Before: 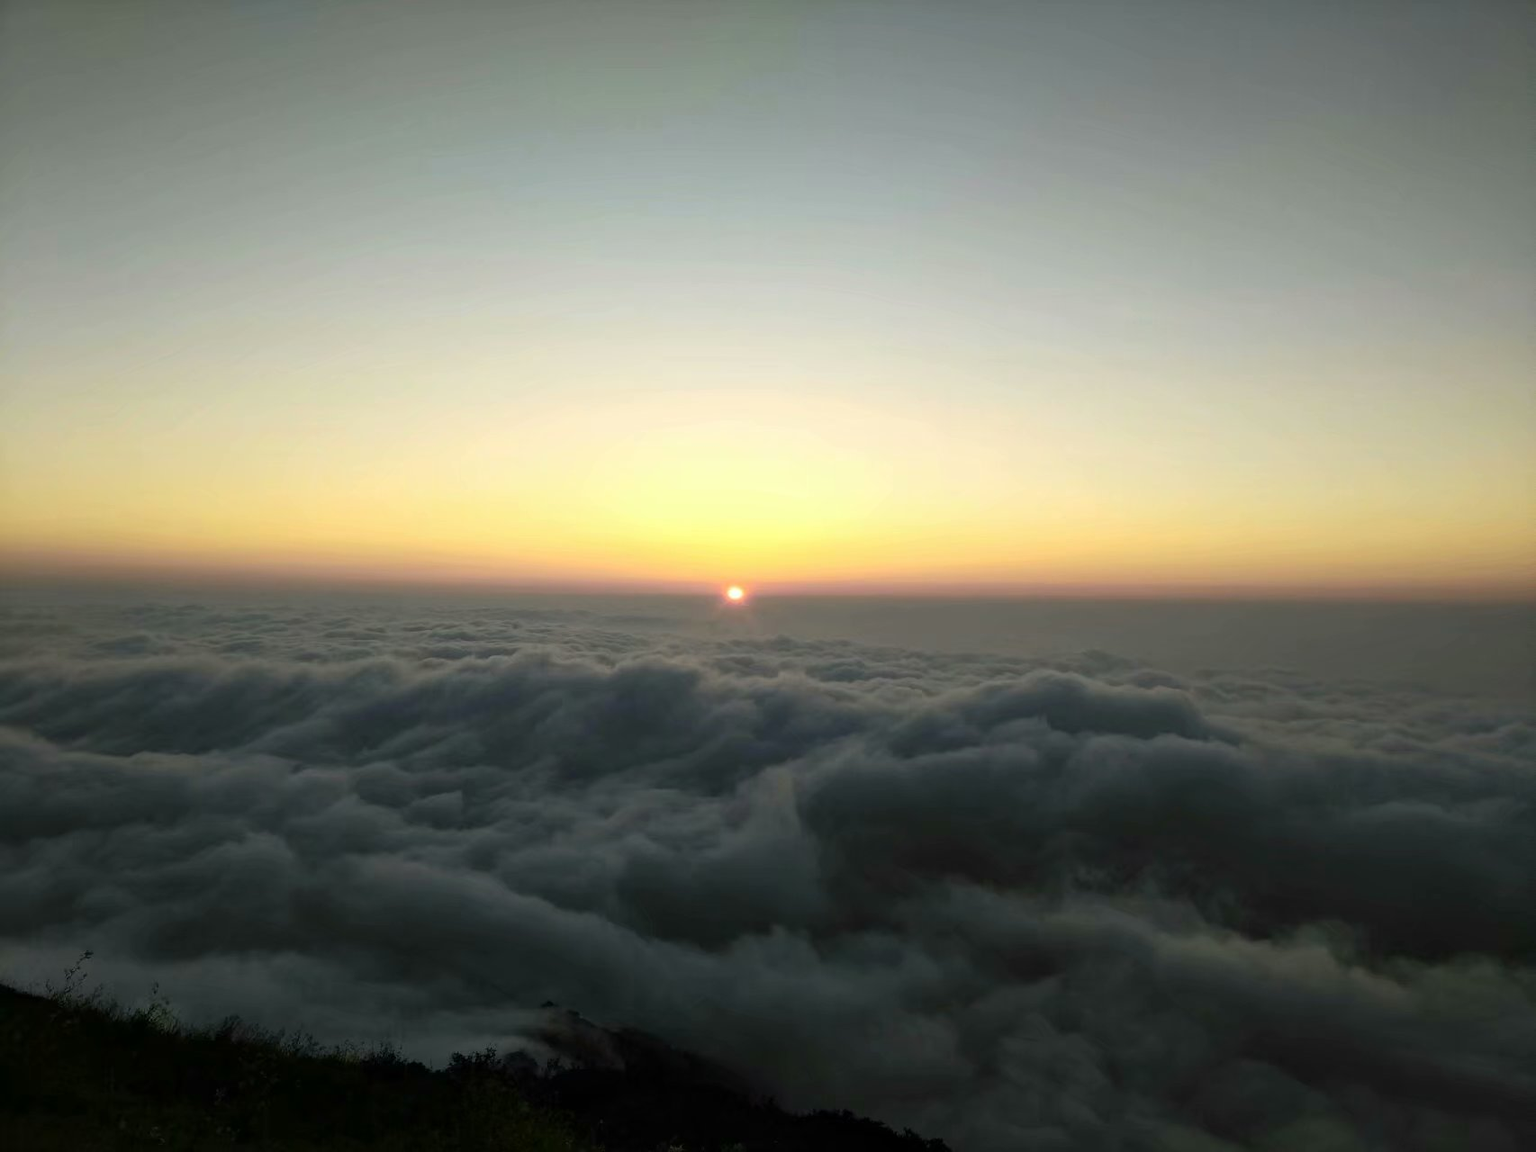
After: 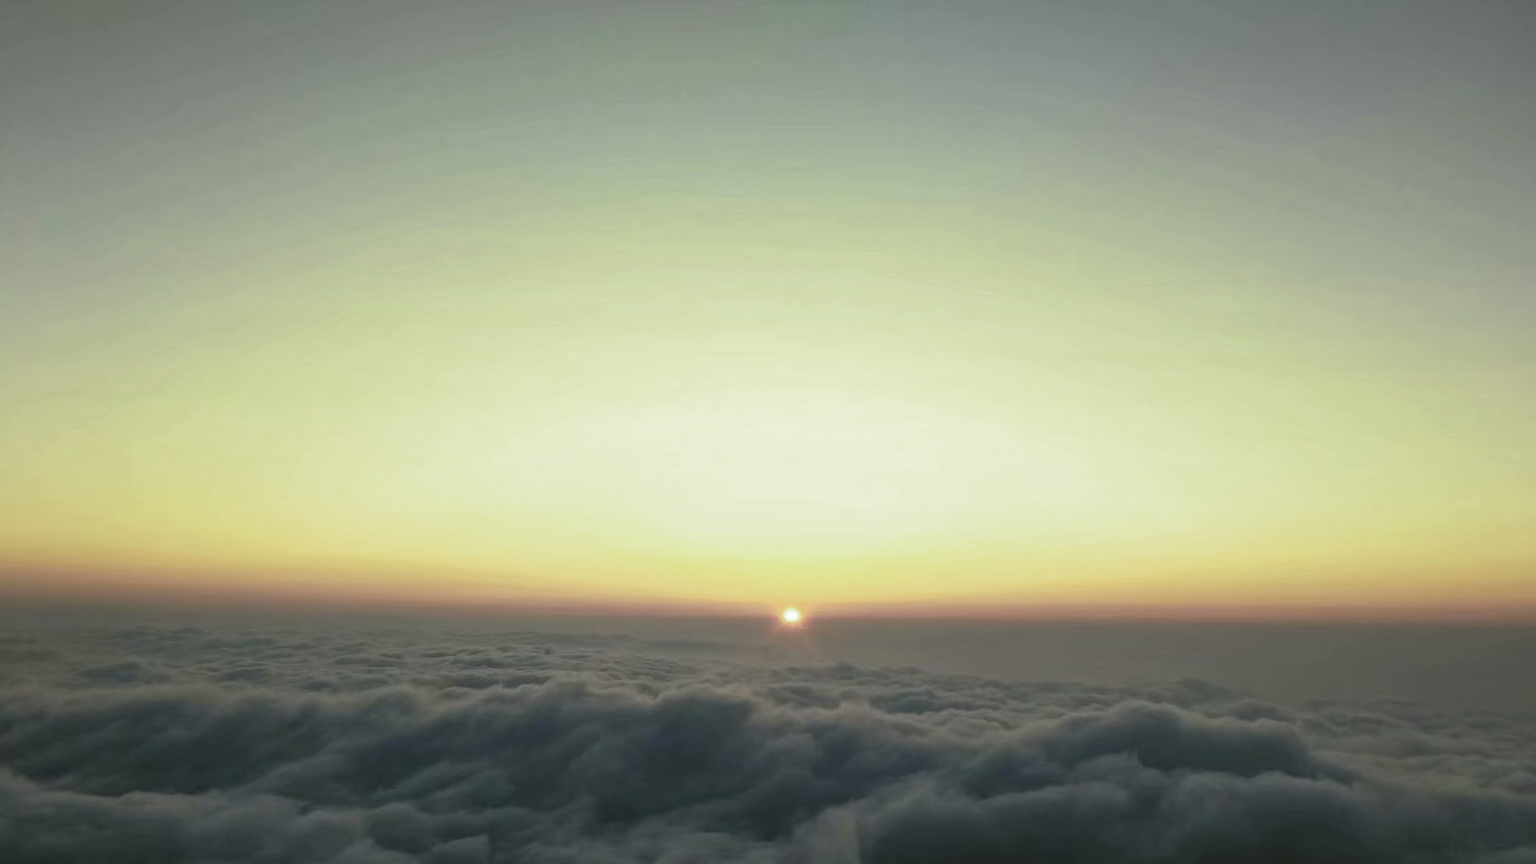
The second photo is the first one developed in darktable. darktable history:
crop: left 1.509%, top 3.452%, right 7.696%, bottom 28.452%
shadows and highlights: shadows 29.61, highlights -30.47, low approximation 0.01, soften with gaussian
split-toning: shadows › hue 290.82°, shadows › saturation 0.34, highlights › saturation 0.38, balance 0, compress 50%
